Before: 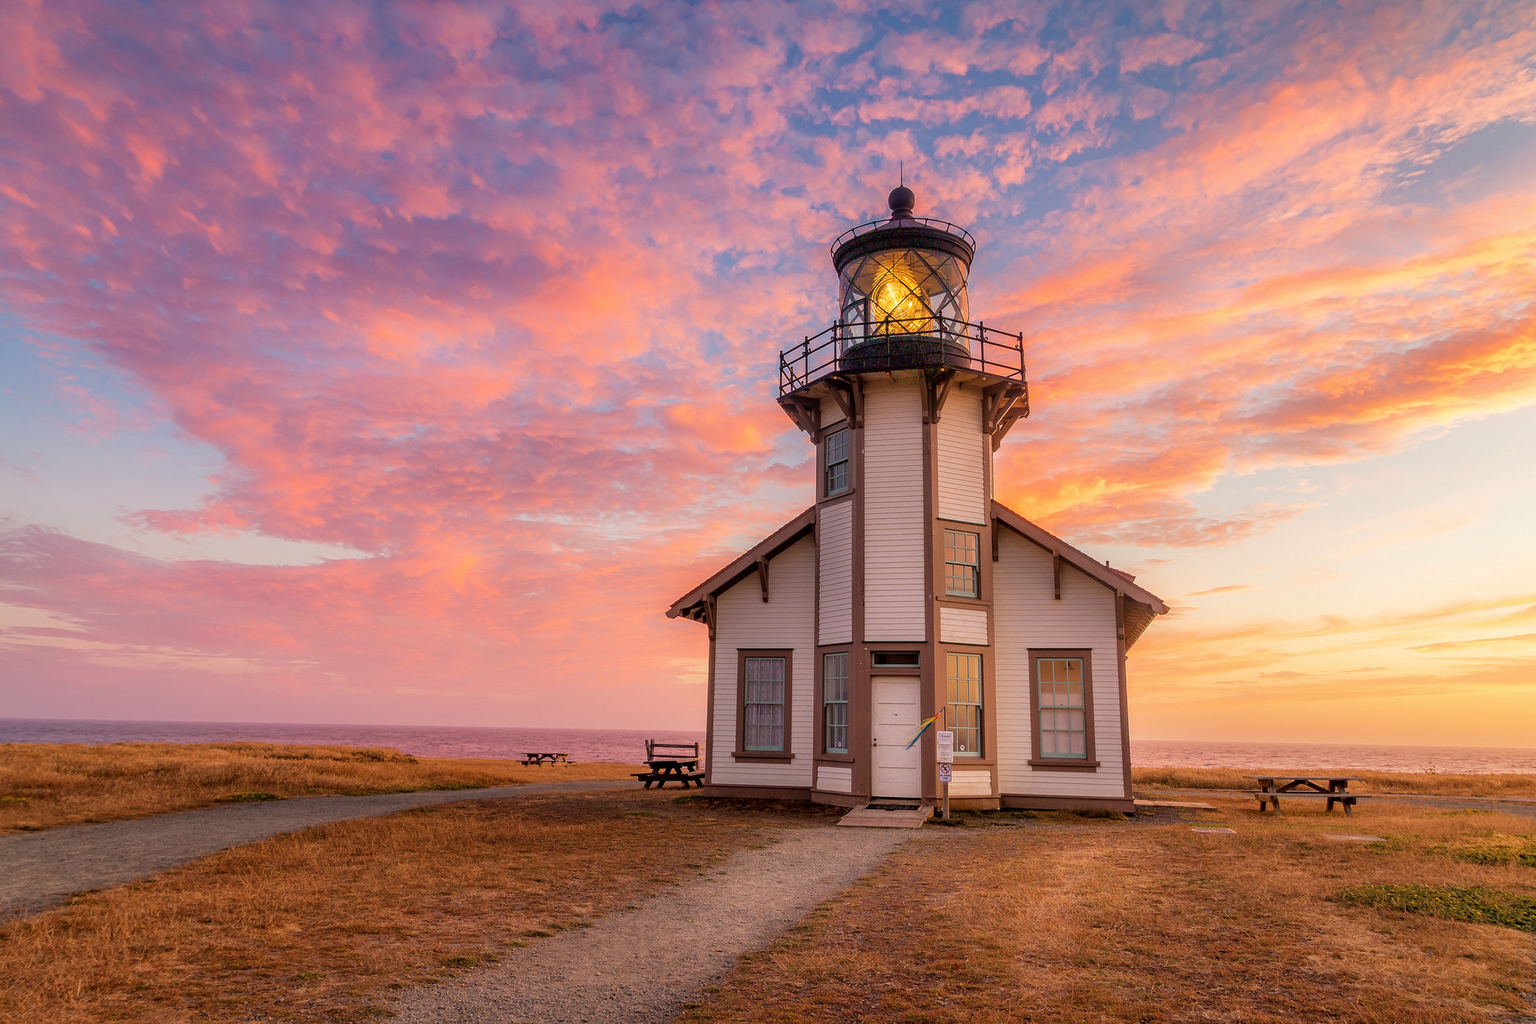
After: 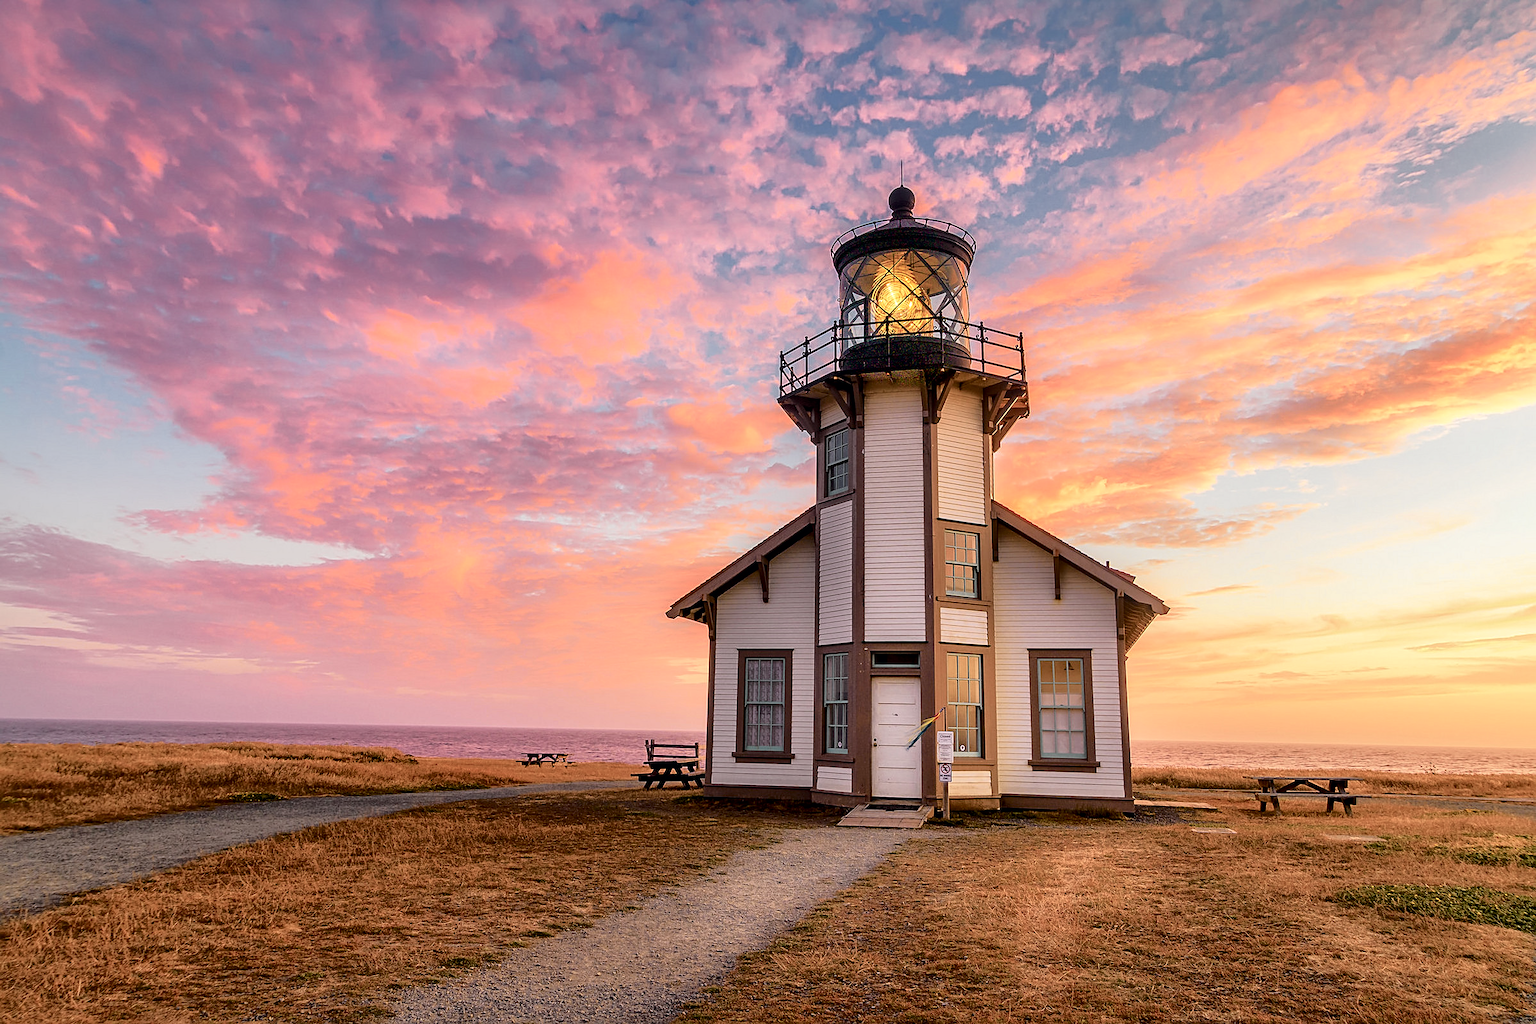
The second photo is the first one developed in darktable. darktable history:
sharpen: on, module defaults
tone curve: curves: ch0 [(0, 0) (0.081, 0.044) (0.185, 0.13) (0.283, 0.238) (0.416, 0.449) (0.495, 0.524) (0.686, 0.743) (0.826, 0.865) (0.978, 0.988)]; ch1 [(0, 0) (0.147, 0.166) (0.321, 0.362) (0.371, 0.402) (0.423, 0.442) (0.479, 0.472) (0.505, 0.497) (0.521, 0.506) (0.551, 0.537) (0.586, 0.574) (0.625, 0.618) (0.68, 0.681) (1, 1)]; ch2 [(0, 0) (0.346, 0.362) (0.404, 0.427) (0.502, 0.495) (0.531, 0.513) (0.547, 0.533) (0.582, 0.596) (0.629, 0.631) (0.717, 0.678) (1, 1)], color space Lab, independent channels, preserve colors none
local contrast: mode bilateral grid, contrast 20, coarseness 50, detail 130%, midtone range 0.2
